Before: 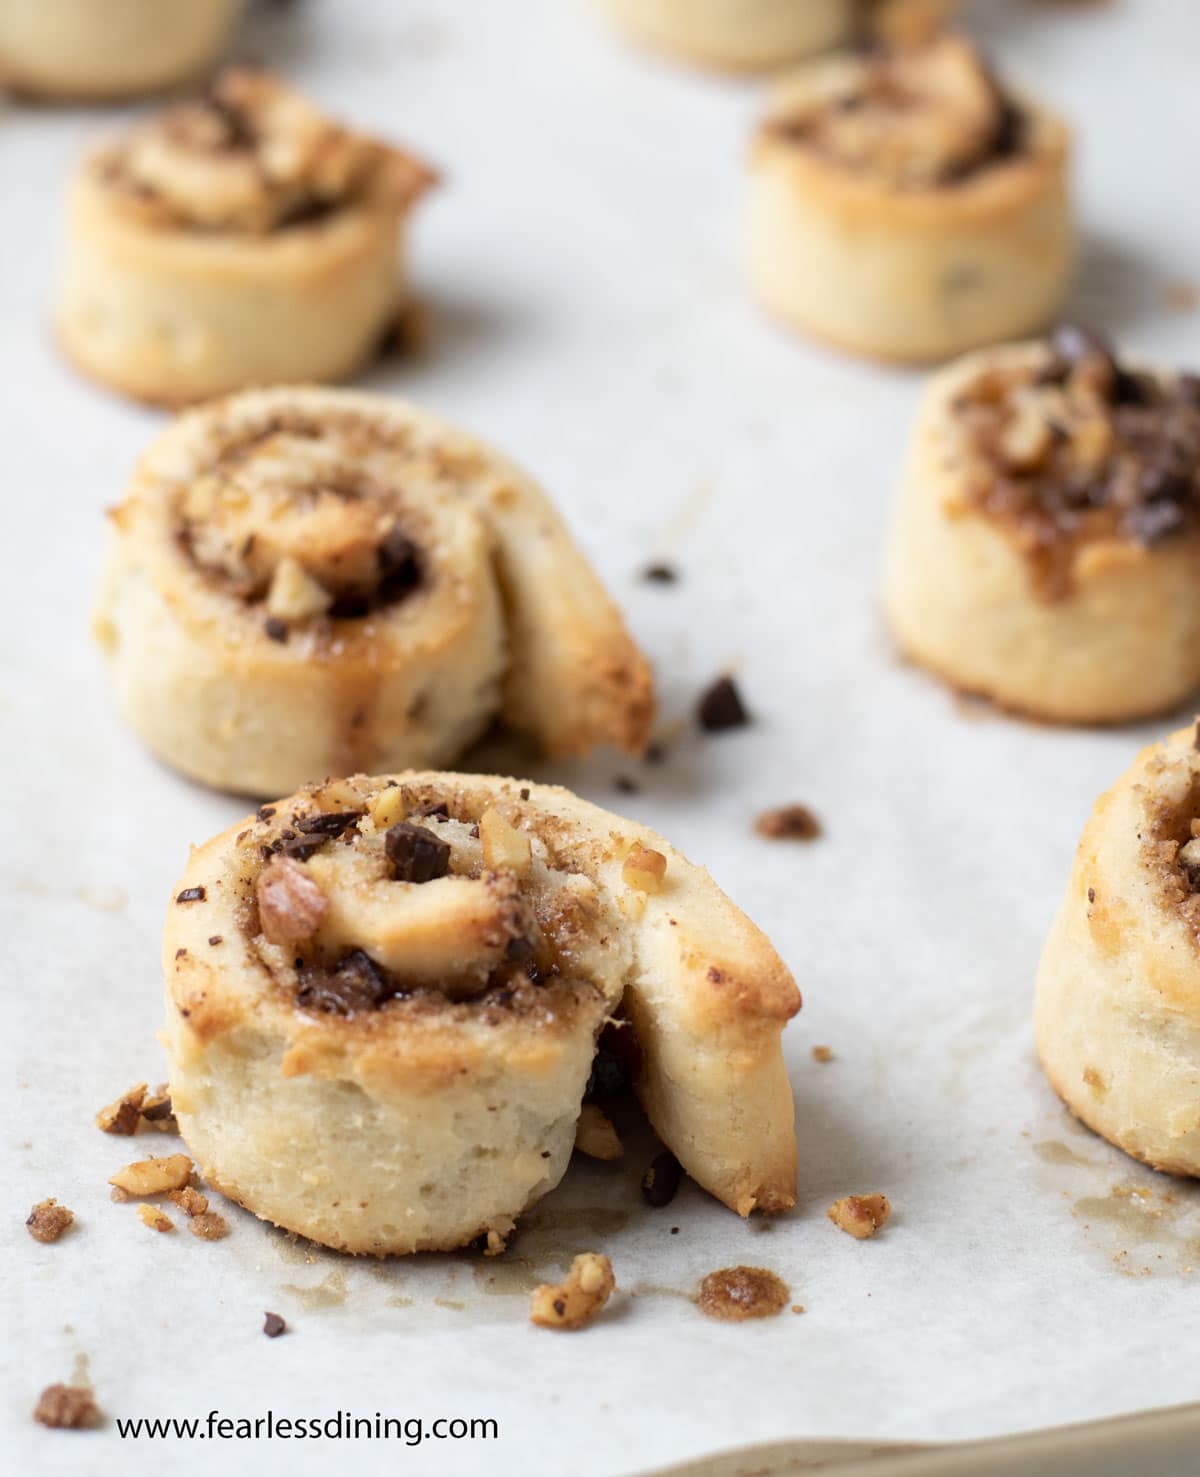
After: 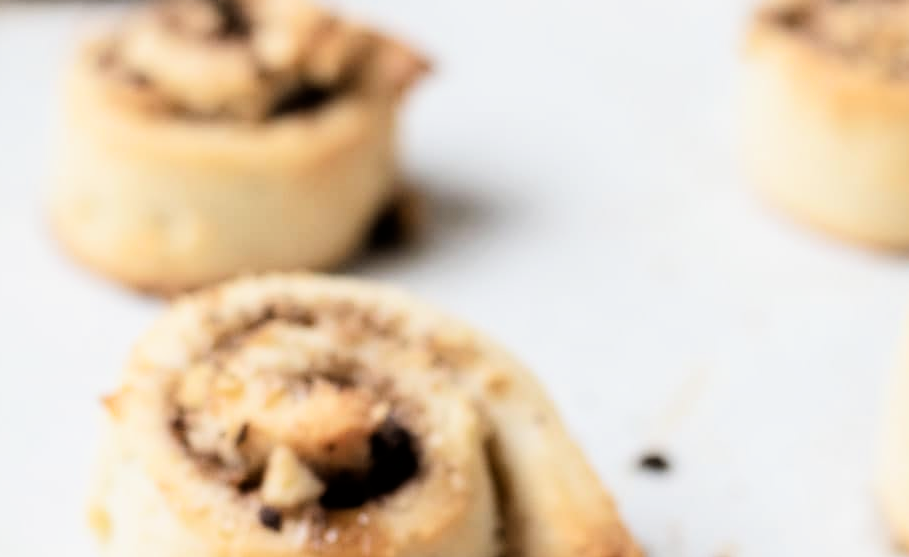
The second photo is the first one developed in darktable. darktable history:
crop: left 0.58%, top 7.644%, right 23.618%, bottom 54.596%
filmic rgb: black relative exposure -5.34 EV, white relative exposure 2.87 EV, dynamic range scaling -38%, hardness 4, contrast 1.6, highlights saturation mix -0.737%
